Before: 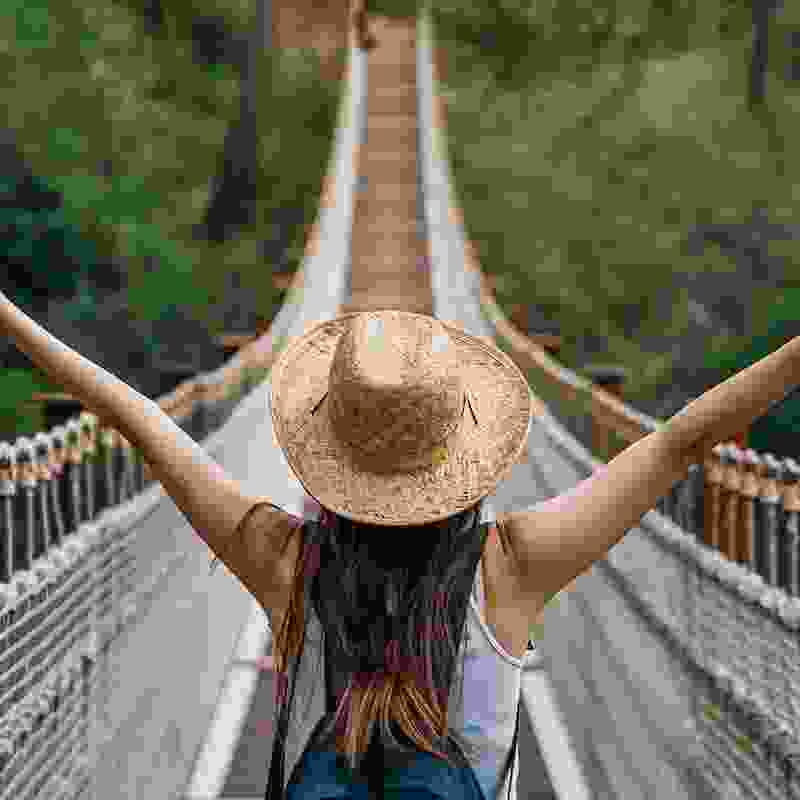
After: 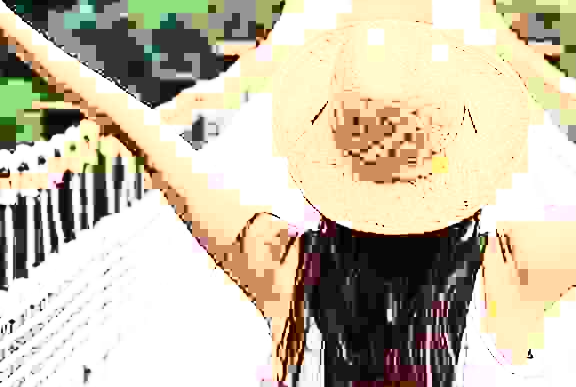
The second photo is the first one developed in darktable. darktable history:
exposure: black level correction 0, exposure 1.686 EV, compensate highlight preservation false
contrast brightness saturation: contrast 0.938, brightness 0.192
crop: top 36.453%, right 27.985%, bottom 15.148%
